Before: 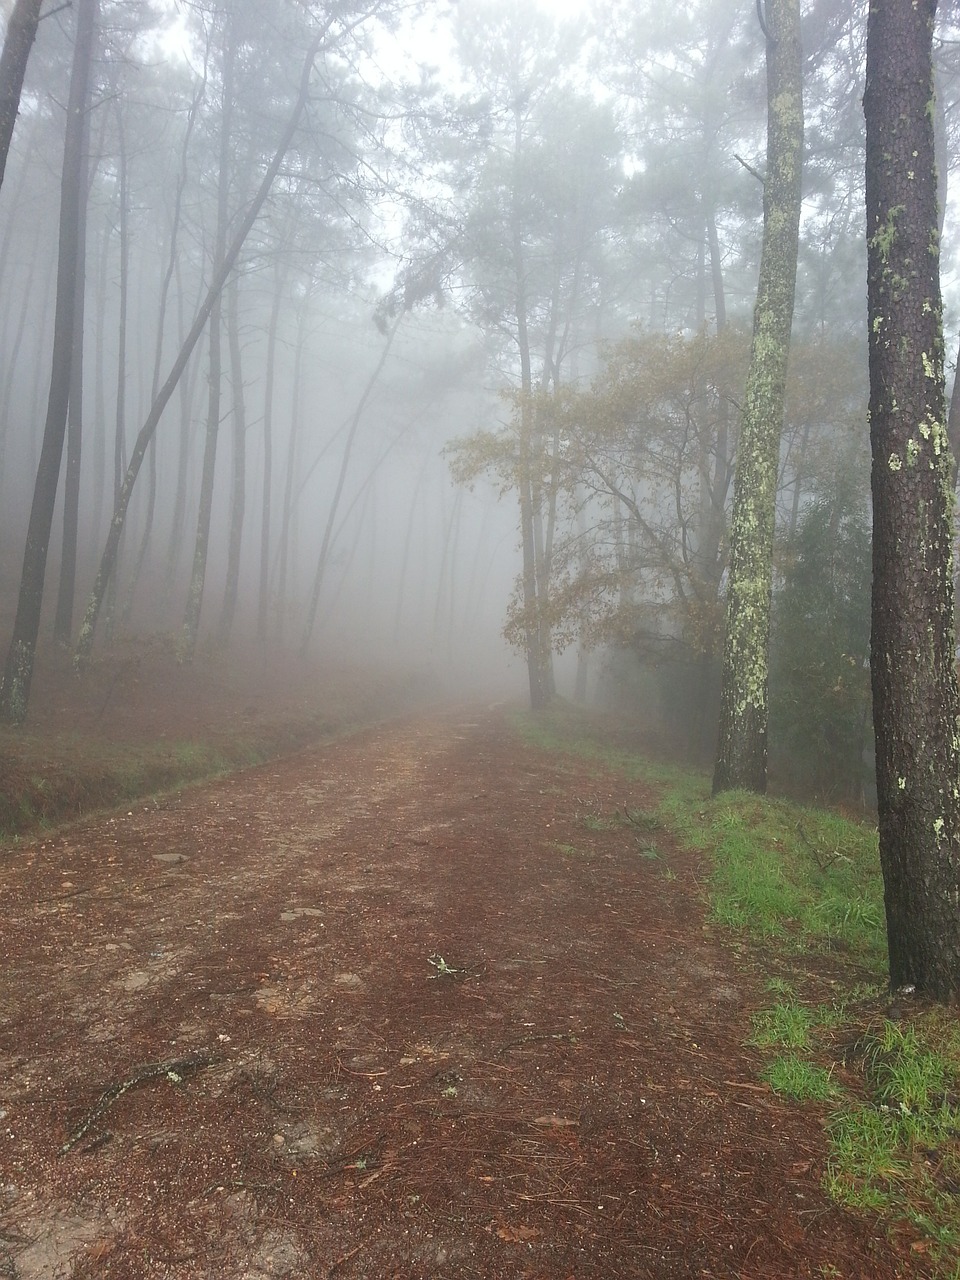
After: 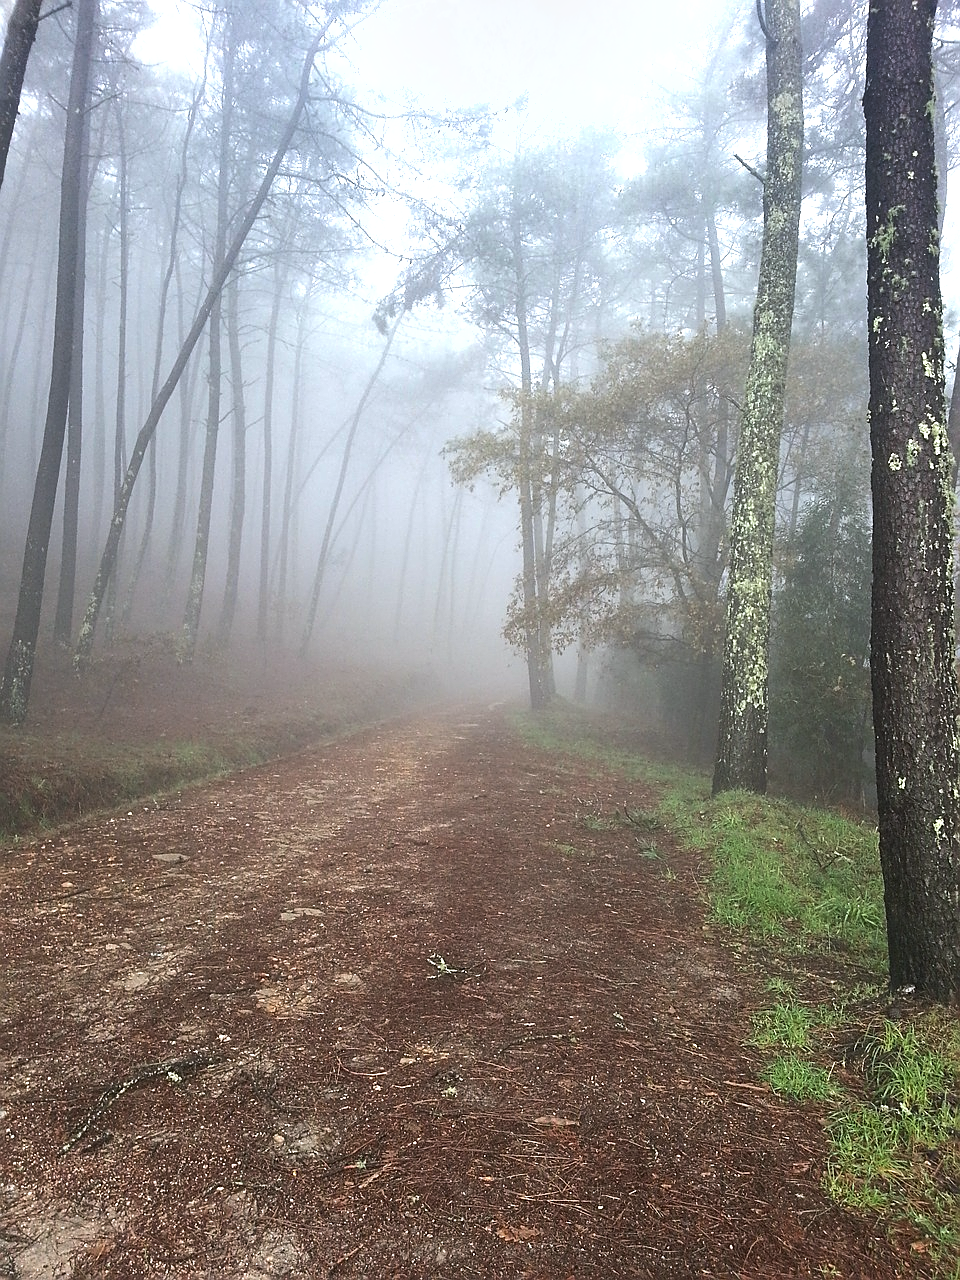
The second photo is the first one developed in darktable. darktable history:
tone equalizer: -8 EV -0.75 EV, -7 EV -0.7 EV, -6 EV -0.6 EV, -5 EV -0.4 EV, -3 EV 0.4 EV, -2 EV 0.6 EV, -1 EV 0.7 EV, +0 EV 0.75 EV, edges refinement/feathering 500, mask exposure compensation -1.57 EV, preserve details no
sharpen: on, module defaults
shadows and highlights: radius 133.83, soften with gaussian
white balance: red 0.983, blue 1.036
